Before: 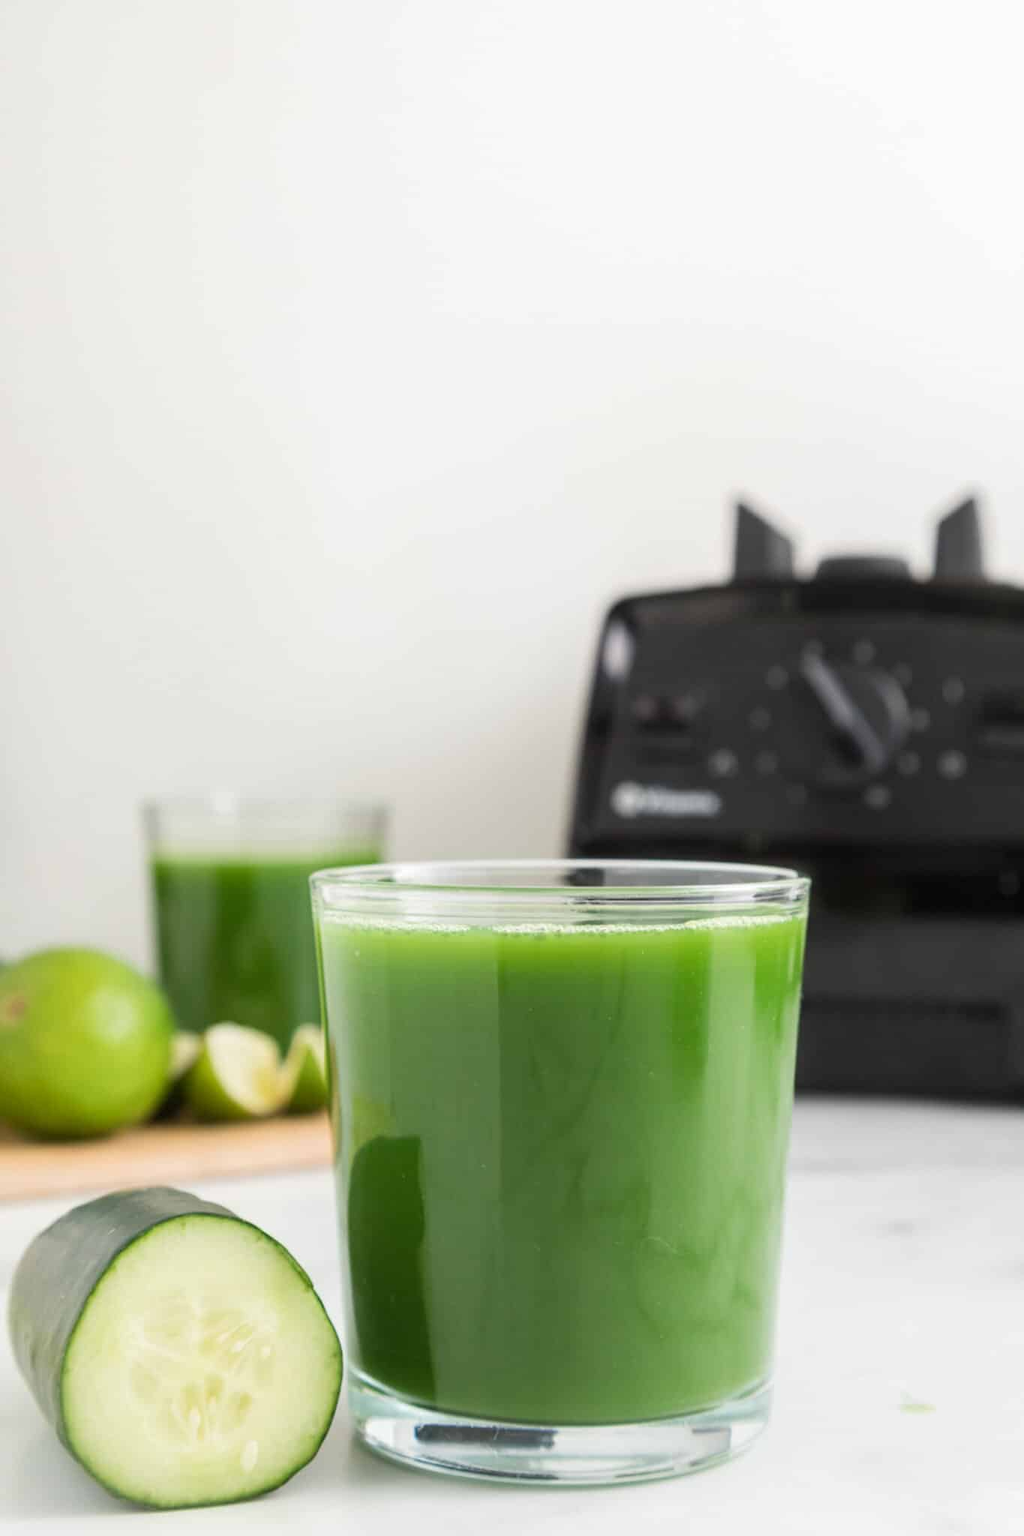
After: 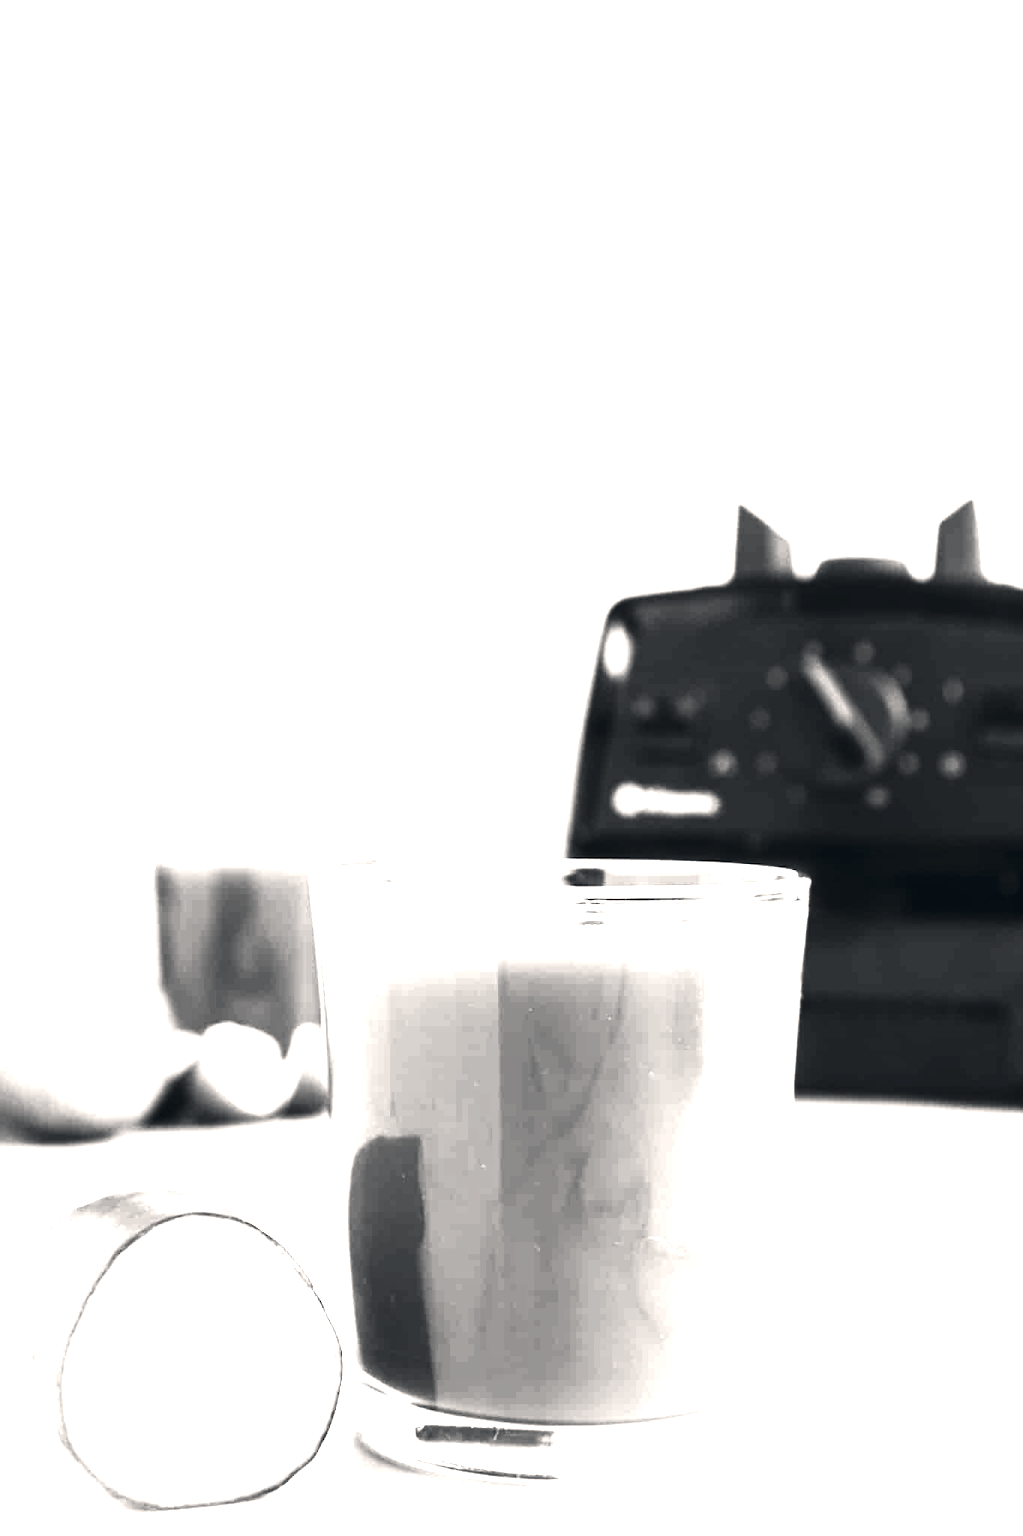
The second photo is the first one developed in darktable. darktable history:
color correction: highlights a* 2.75, highlights b* 5, shadows a* -2.04, shadows b* -4.84, saturation 0.8
exposure: black level correction 0, exposure 2.088 EV, compensate exposure bias true, compensate highlight preservation false
contrast brightness saturation: contrast -0.03, brightness -0.59, saturation -1
tone curve: curves: ch0 [(0, 0.028) (0.138, 0.156) (0.468, 0.516) (0.754, 0.823) (1, 1)], color space Lab, linked channels, preserve colors none
